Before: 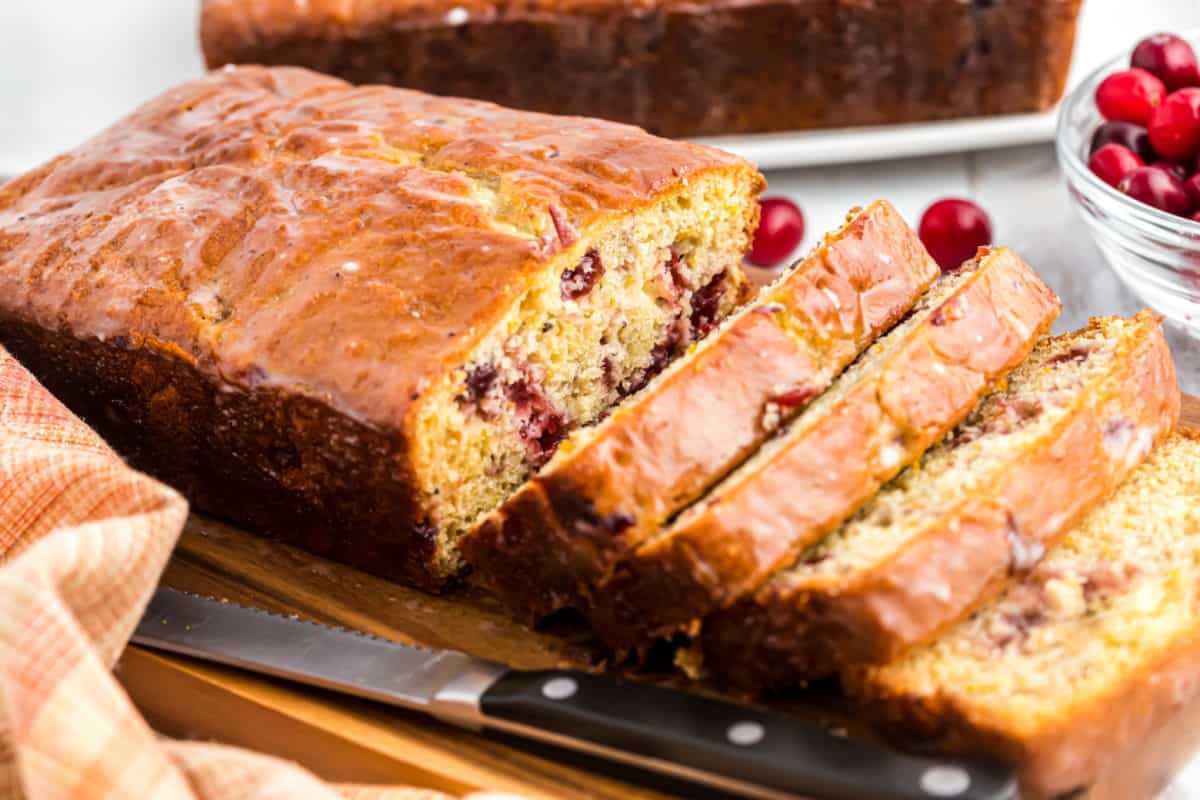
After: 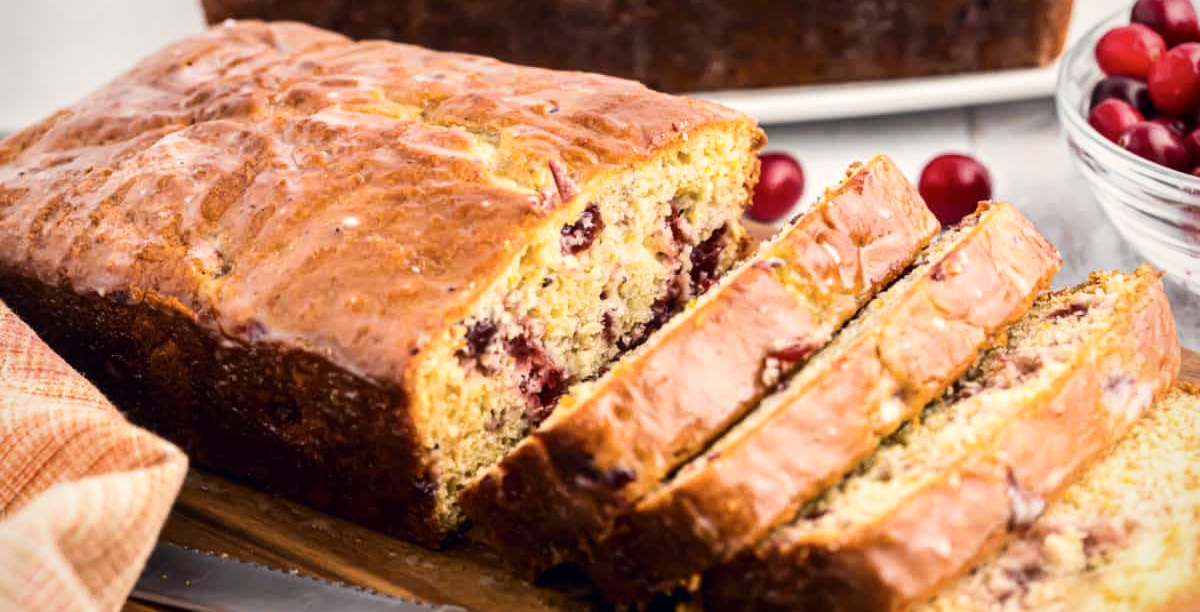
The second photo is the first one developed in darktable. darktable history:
tone equalizer: on, module defaults
vignetting: brightness -0.364, saturation 0.006, width/height ratio 1.09
color correction: highlights a* 2.74, highlights b* 5, shadows a* -2.2, shadows b* -4.97, saturation 0.816
crop: top 5.676%, bottom 17.761%
contrast brightness saturation: contrast 0.153, brightness -0.013, saturation 0.099
